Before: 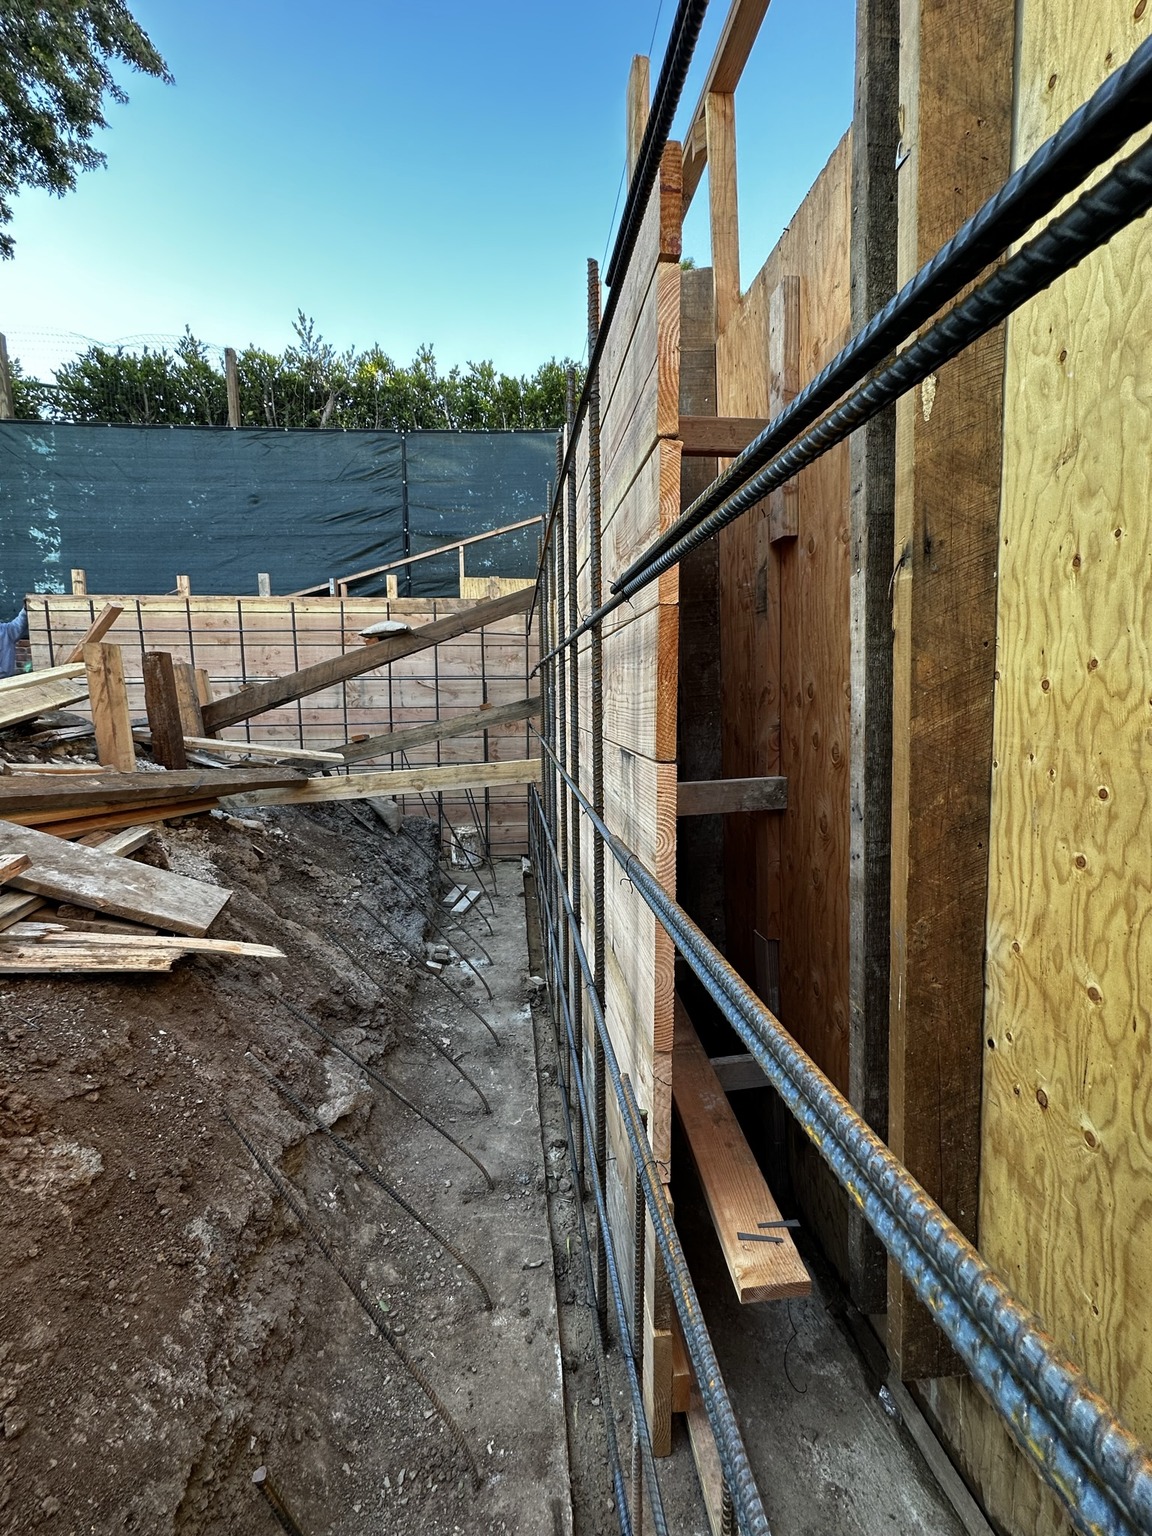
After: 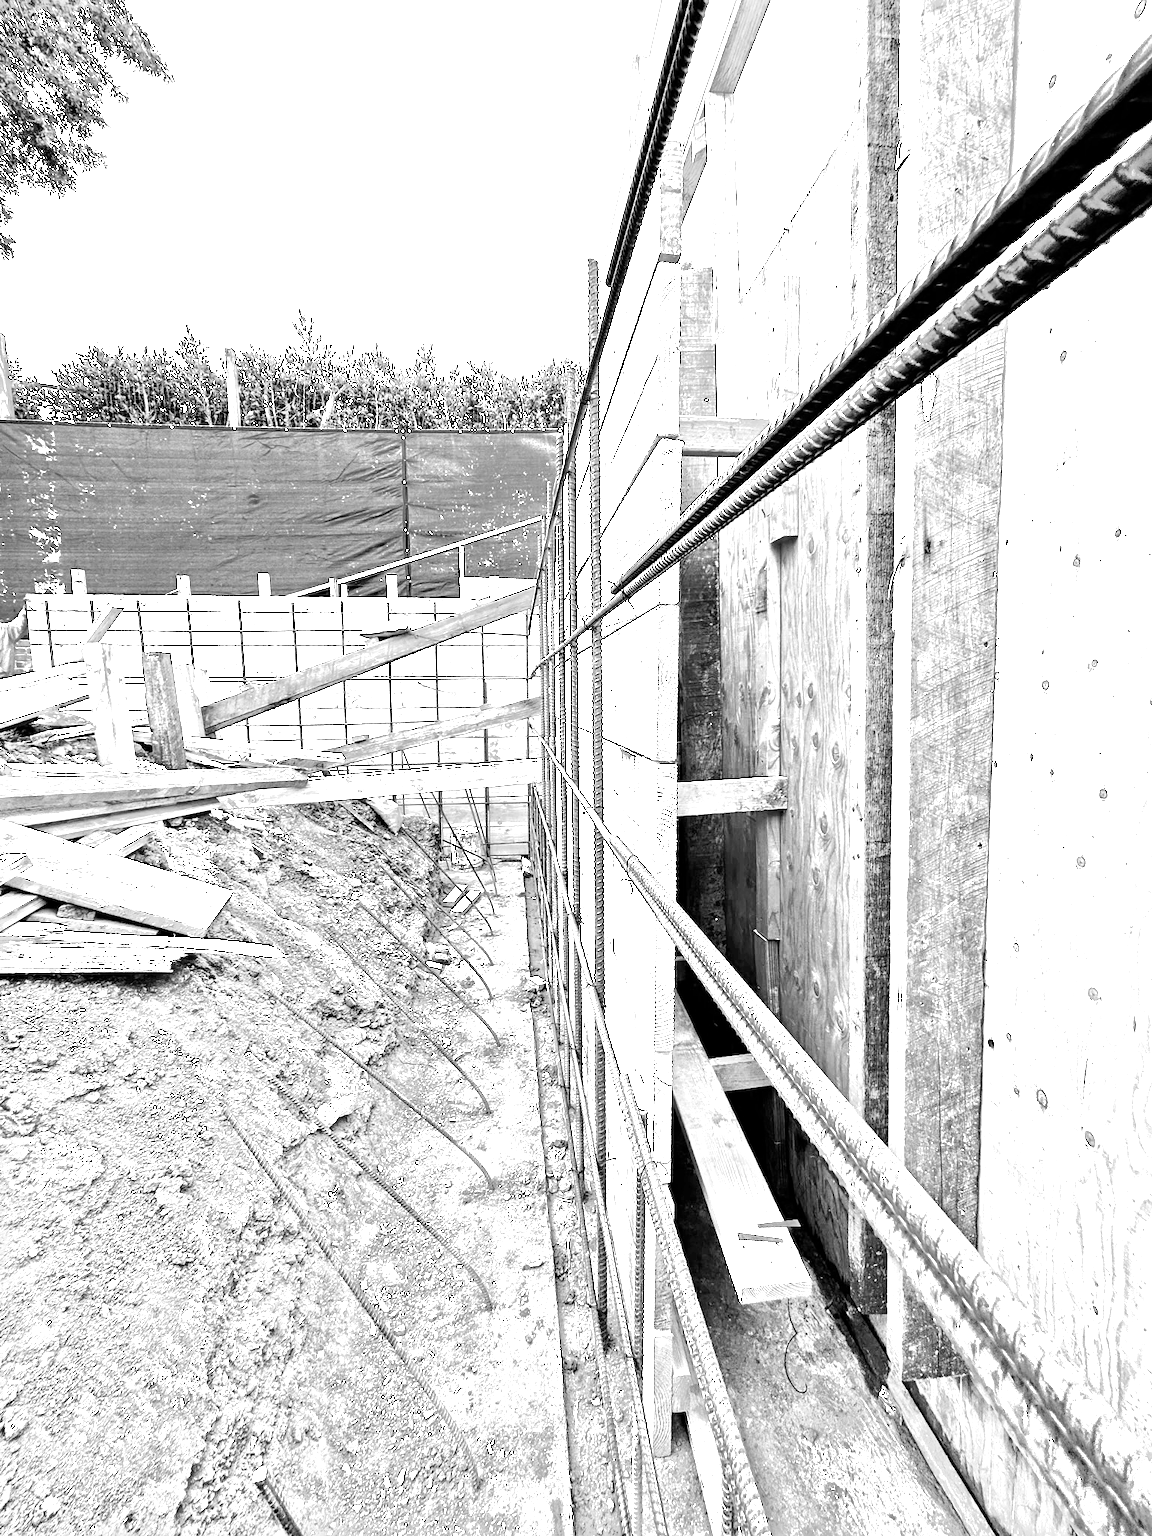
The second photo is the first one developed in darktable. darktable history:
color balance rgb: linear chroma grading › shadows 10%, linear chroma grading › highlights 10%, linear chroma grading › global chroma 15%, linear chroma grading › mid-tones 15%, perceptual saturation grading › global saturation 40%, perceptual saturation grading › highlights -25%, perceptual saturation grading › mid-tones 35%, perceptual saturation grading › shadows 35%, perceptual brilliance grading › global brilliance 11.29%, global vibrance 11.29%
white balance: red 8, blue 8
monochrome: on, module defaults
